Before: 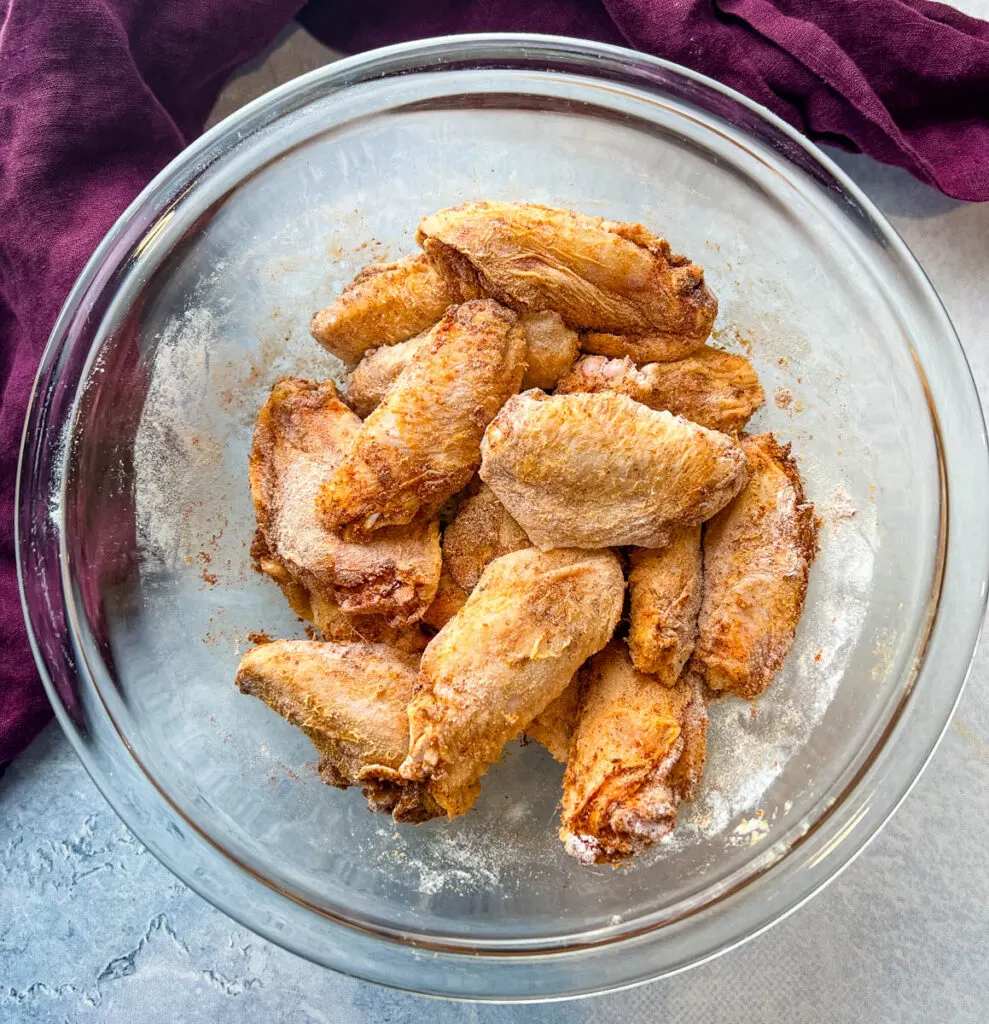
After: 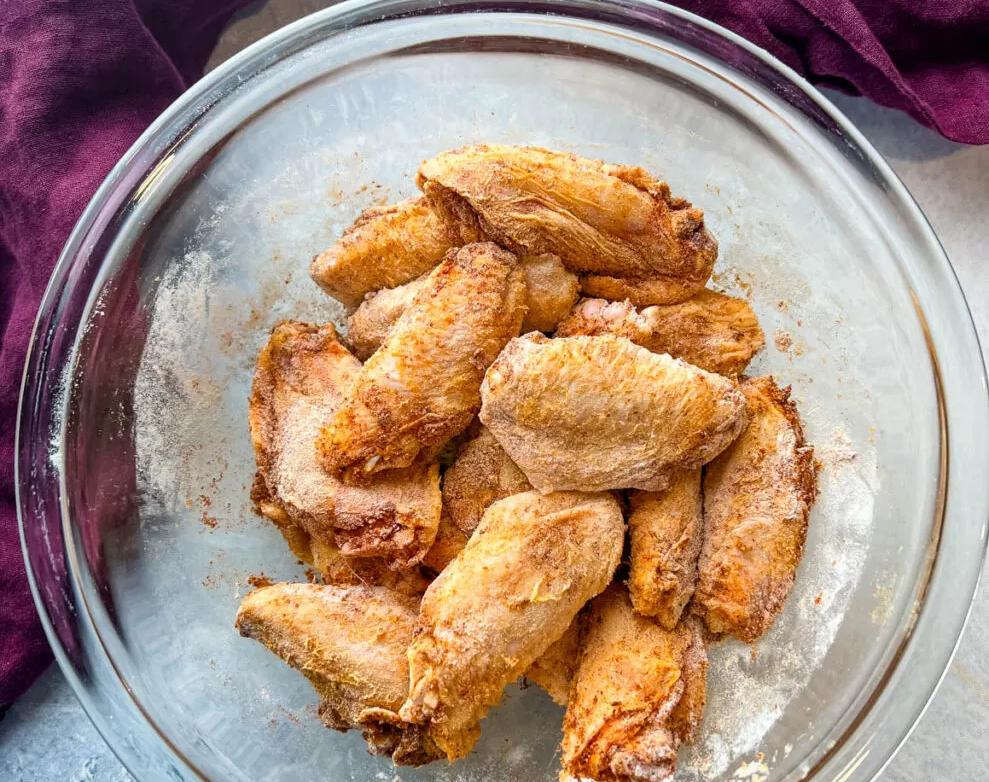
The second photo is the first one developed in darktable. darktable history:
crop: top 5.601%, bottom 17.949%
